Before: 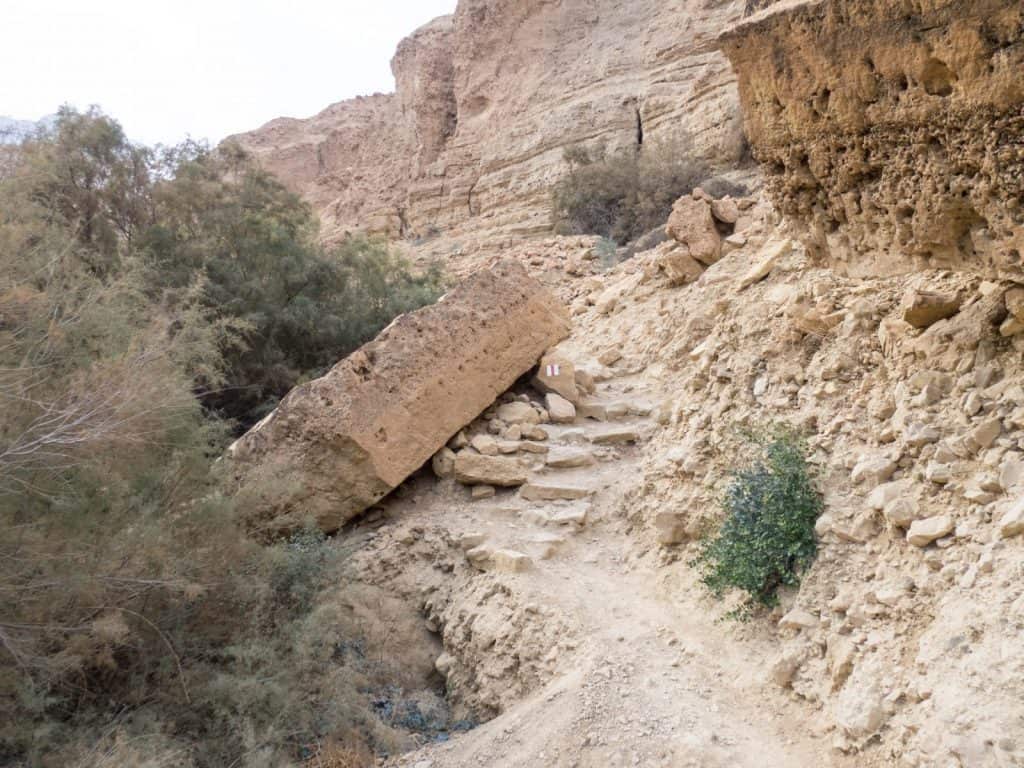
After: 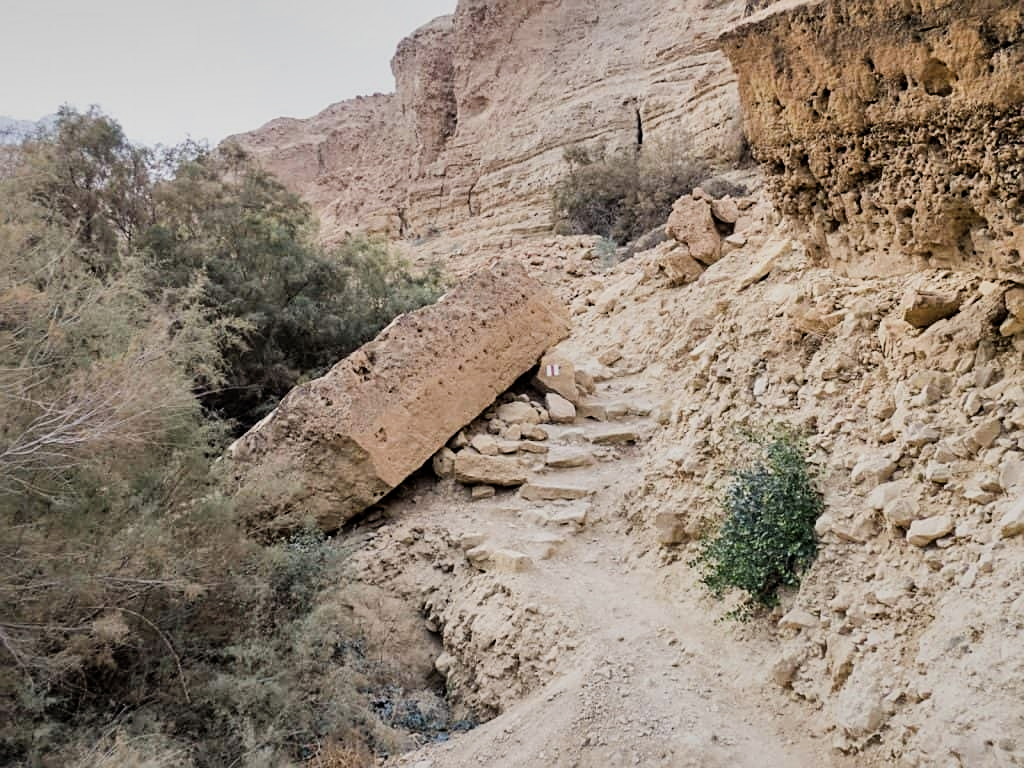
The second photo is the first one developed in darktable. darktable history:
sharpen: on, module defaults
filmic rgb: black relative exposure -7.65 EV, white relative exposure 4.56 EV, hardness 3.61, contrast 1.05
bloom: size 3%, threshold 100%, strength 0%
shadows and highlights: radius 118.69, shadows 42.21, highlights -61.56, soften with gaussian
tone equalizer: -8 EV -0.417 EV, -7 EV -0.389 EV, -6 EV -0.333 EV, -5 EV -0.222 EV, -3 EV 0.222 EV, -2 EV 0.333 EV, -1 EV 0.389 EV, +0 EV 0.417 EV, edges refinement/feathering 500, mask exposure compensation -1.57 EV, preserve details no
